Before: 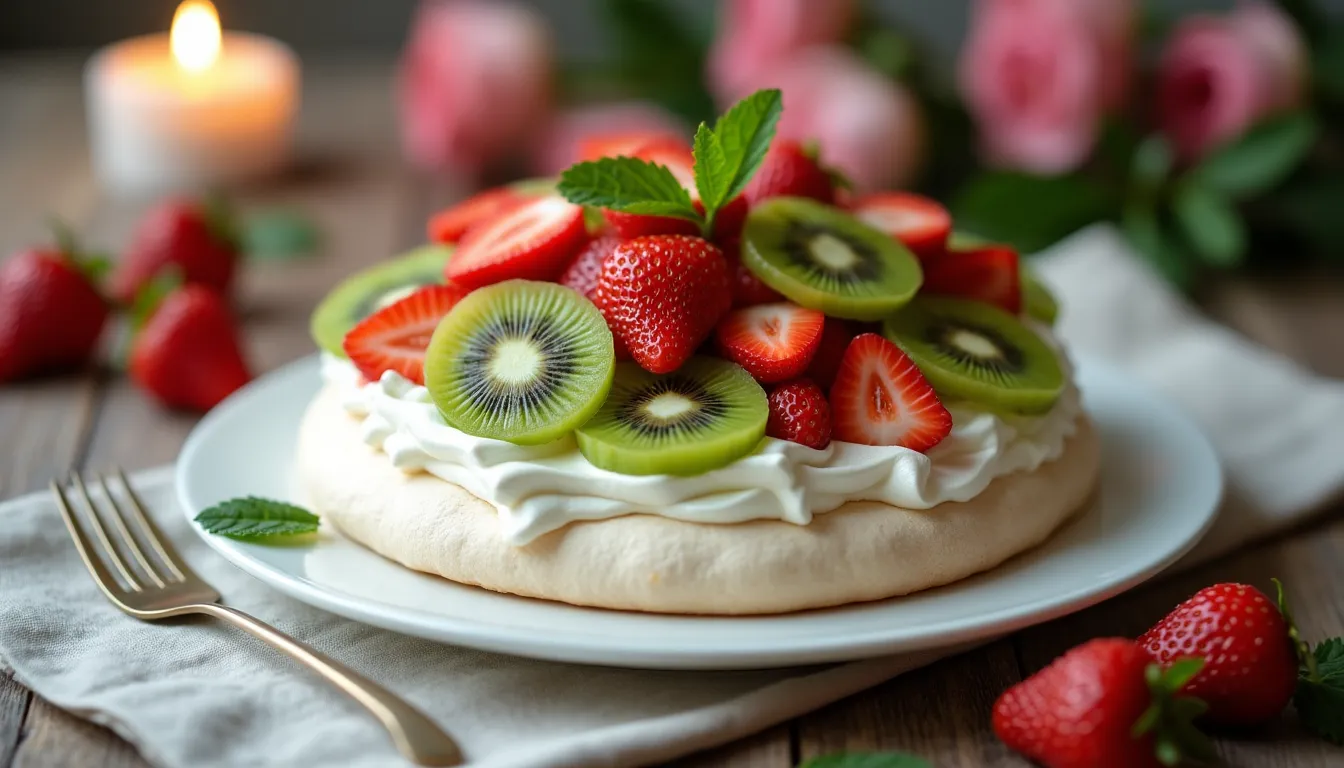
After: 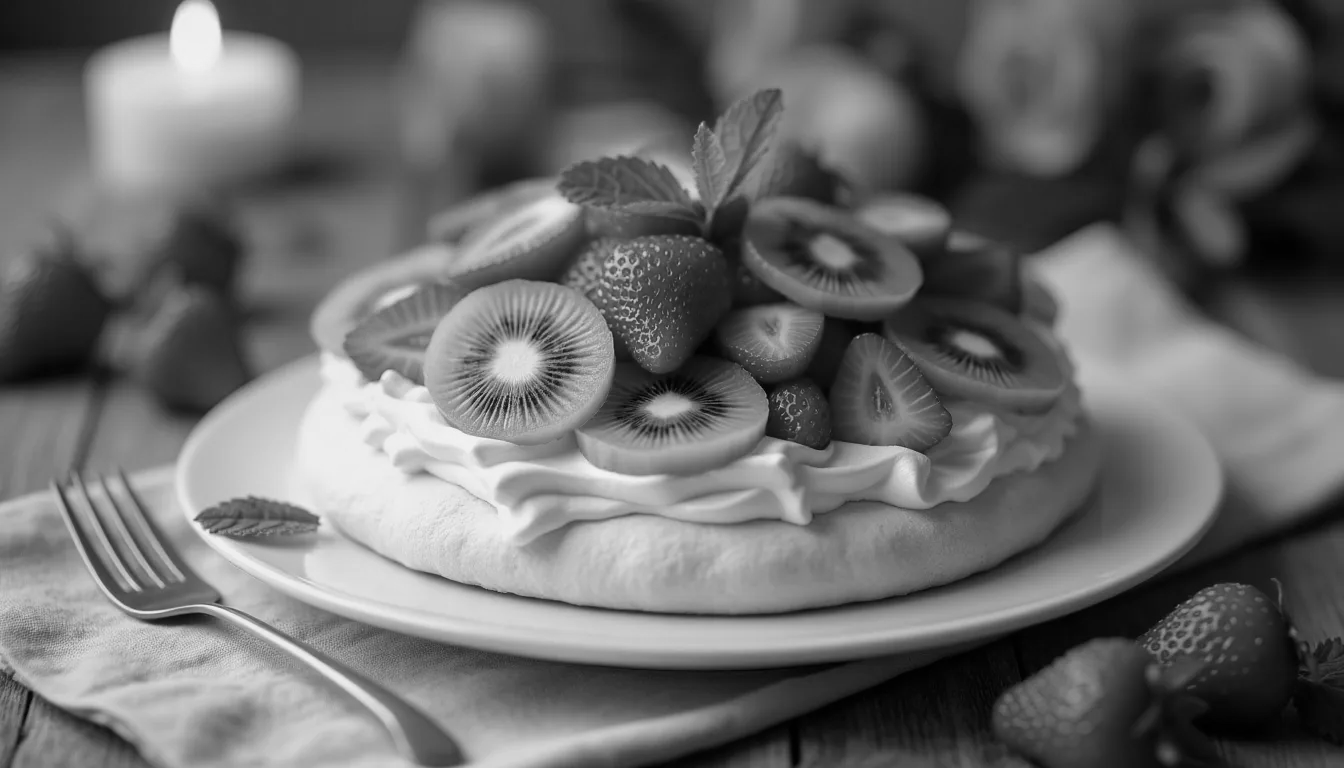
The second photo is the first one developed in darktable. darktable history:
monochrome: a -74.22, b 78.2
white balance: red 0.982, blue 1.018
